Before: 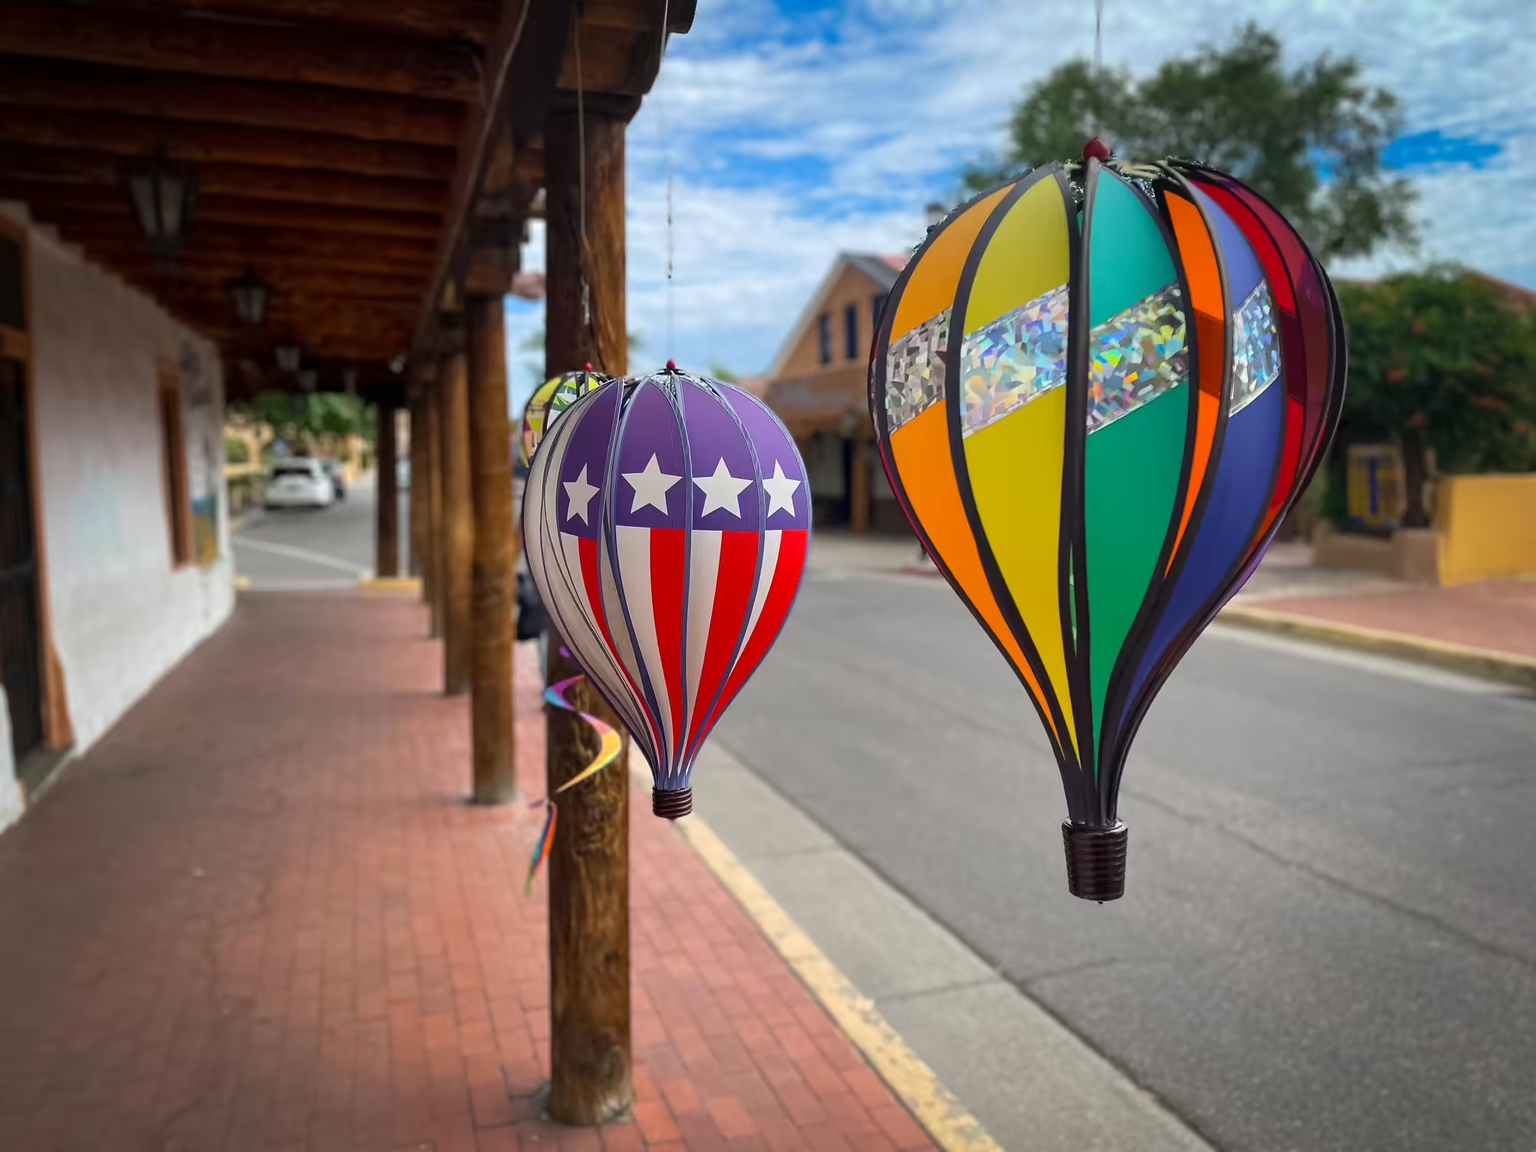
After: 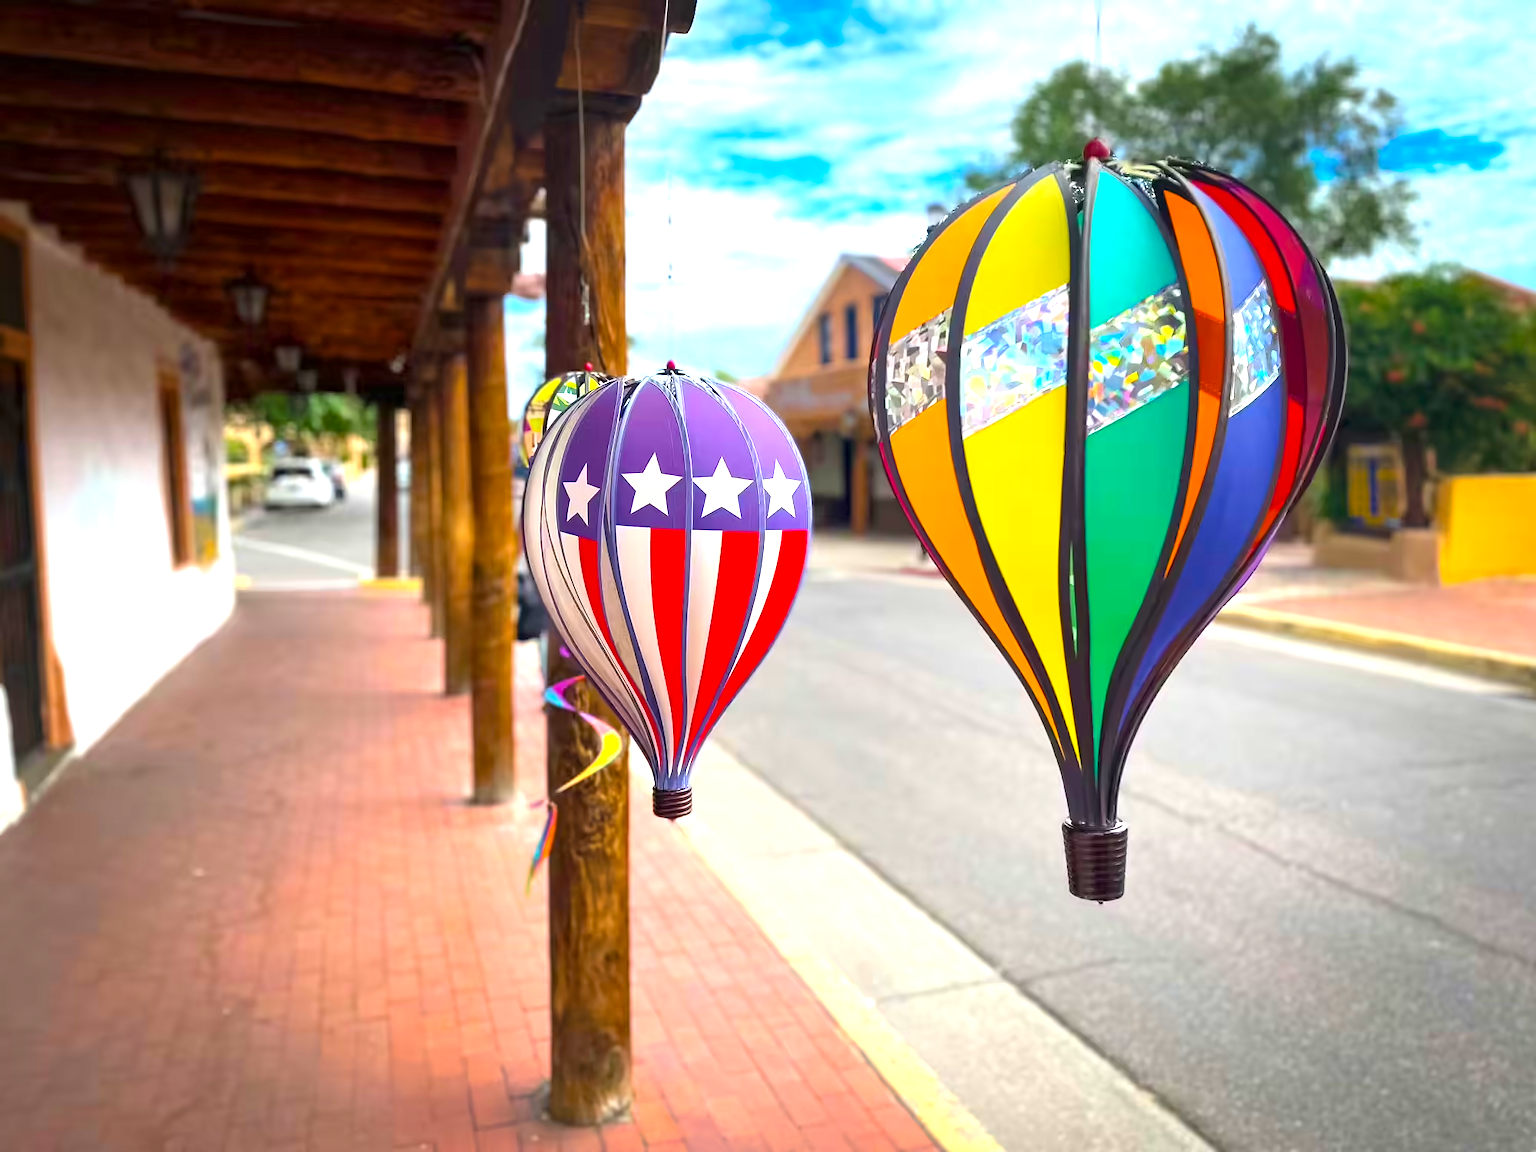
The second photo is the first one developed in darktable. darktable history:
color balance rgb: perceptual saturation grading › global saturation 25%, global vibrance 20%
exposure: black level correction 0, exposure 1.2 EV, compensate highlight preservation false
